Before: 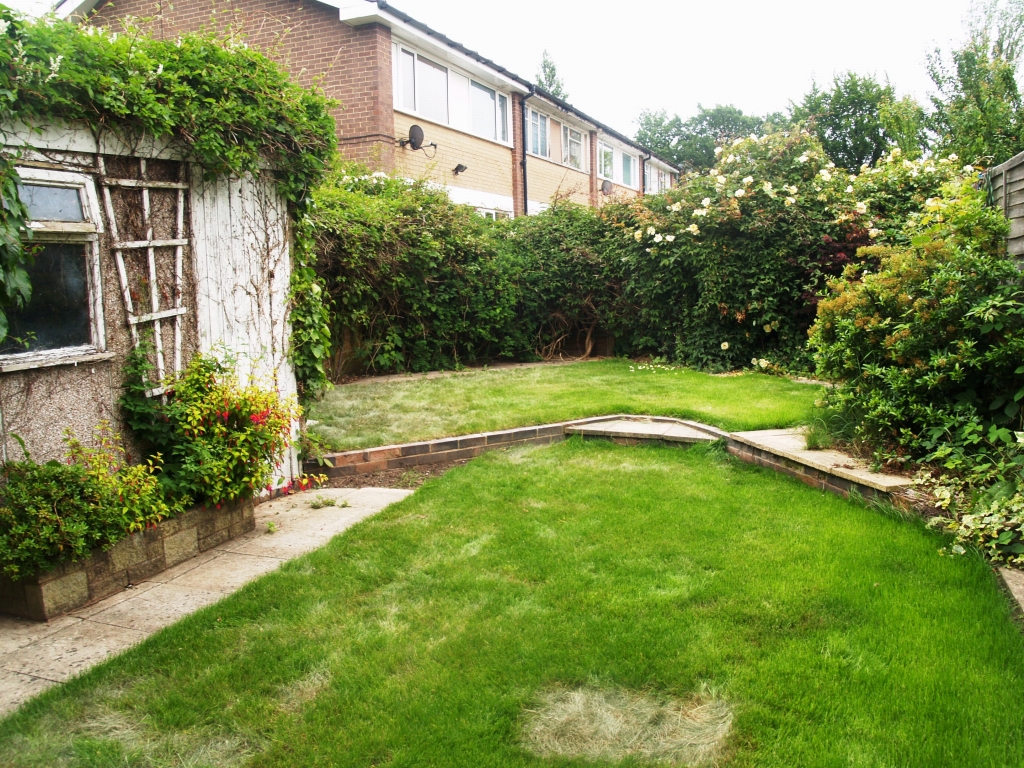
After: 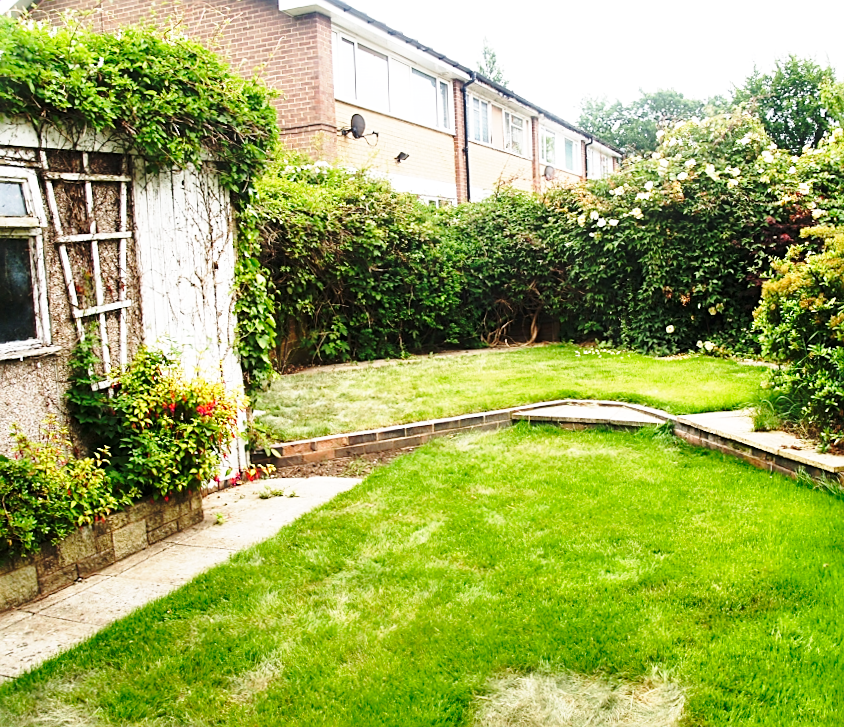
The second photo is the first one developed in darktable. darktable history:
sharpen: on, module defaults
base curve: curves: ch0 [(0, 0) (0.036, 0.037) (0.121, 0.228) (0.46, 0.76) (0.859, 0.983) (1, 1)], preserve colors none
crop and rotate: angle 1°, left 4.281%, top 0.642%, right 11.383%, bottom 2.486%
